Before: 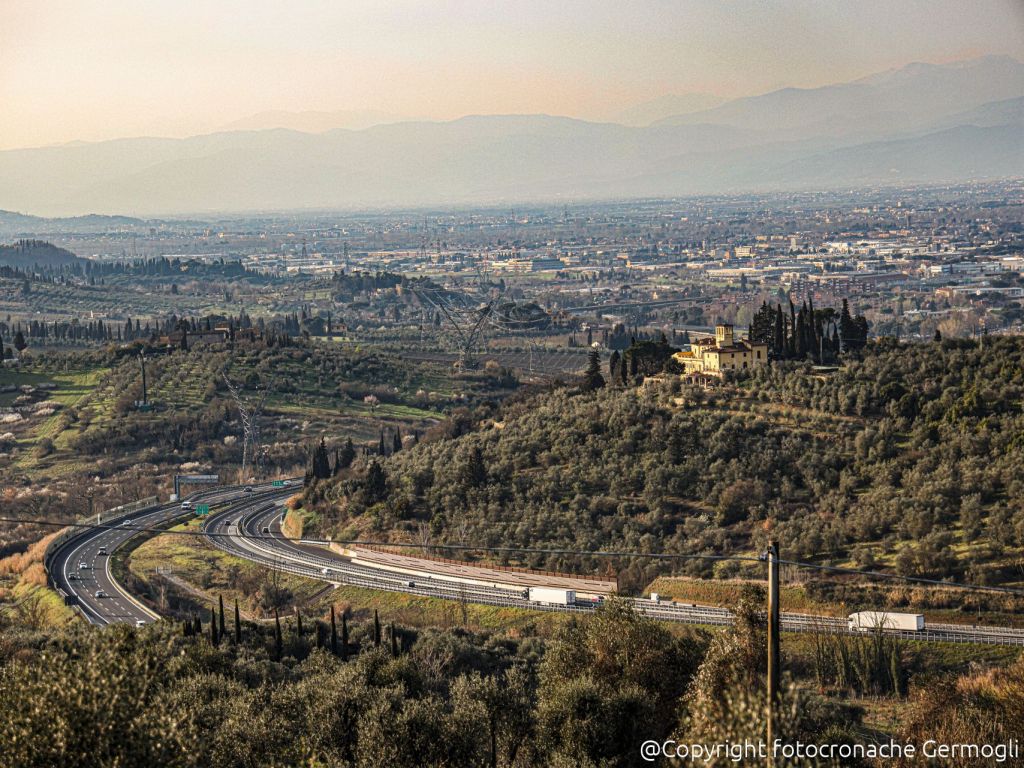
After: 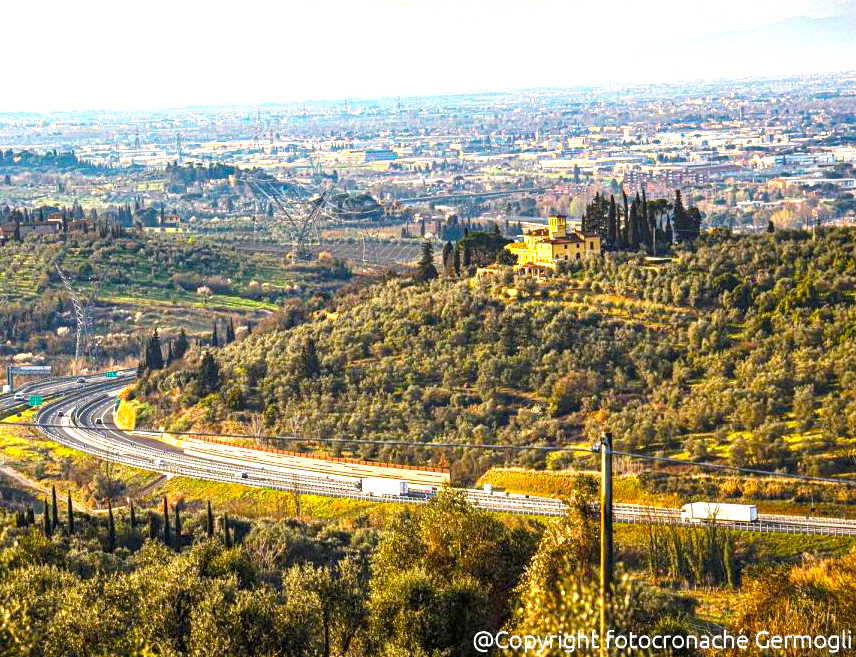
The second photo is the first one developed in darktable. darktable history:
crop: left 16.37%, top 14.224%
color balance rgb: linear chroma grading › global chroma 19.502%, perceptual saturation grading › global saturation 36.31%, perceptual saturation grading › shadows 34.644%
exposure: black level correction 0, exposure 1.481 EV, compensate exposure bias true, compensate highlight preservation false
